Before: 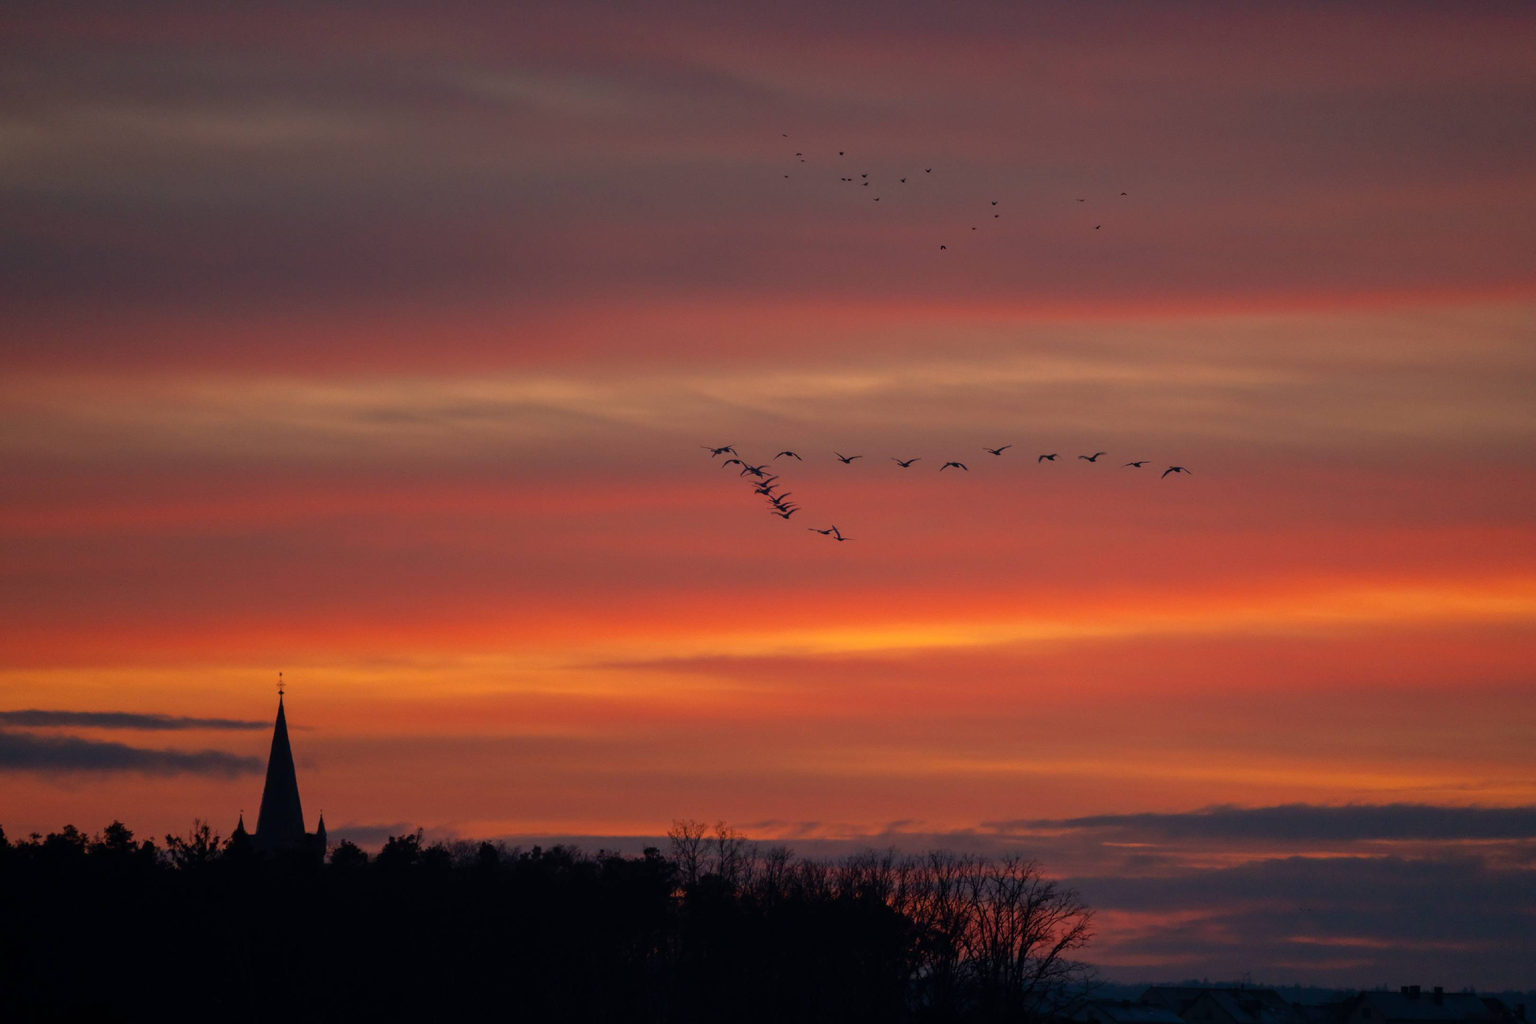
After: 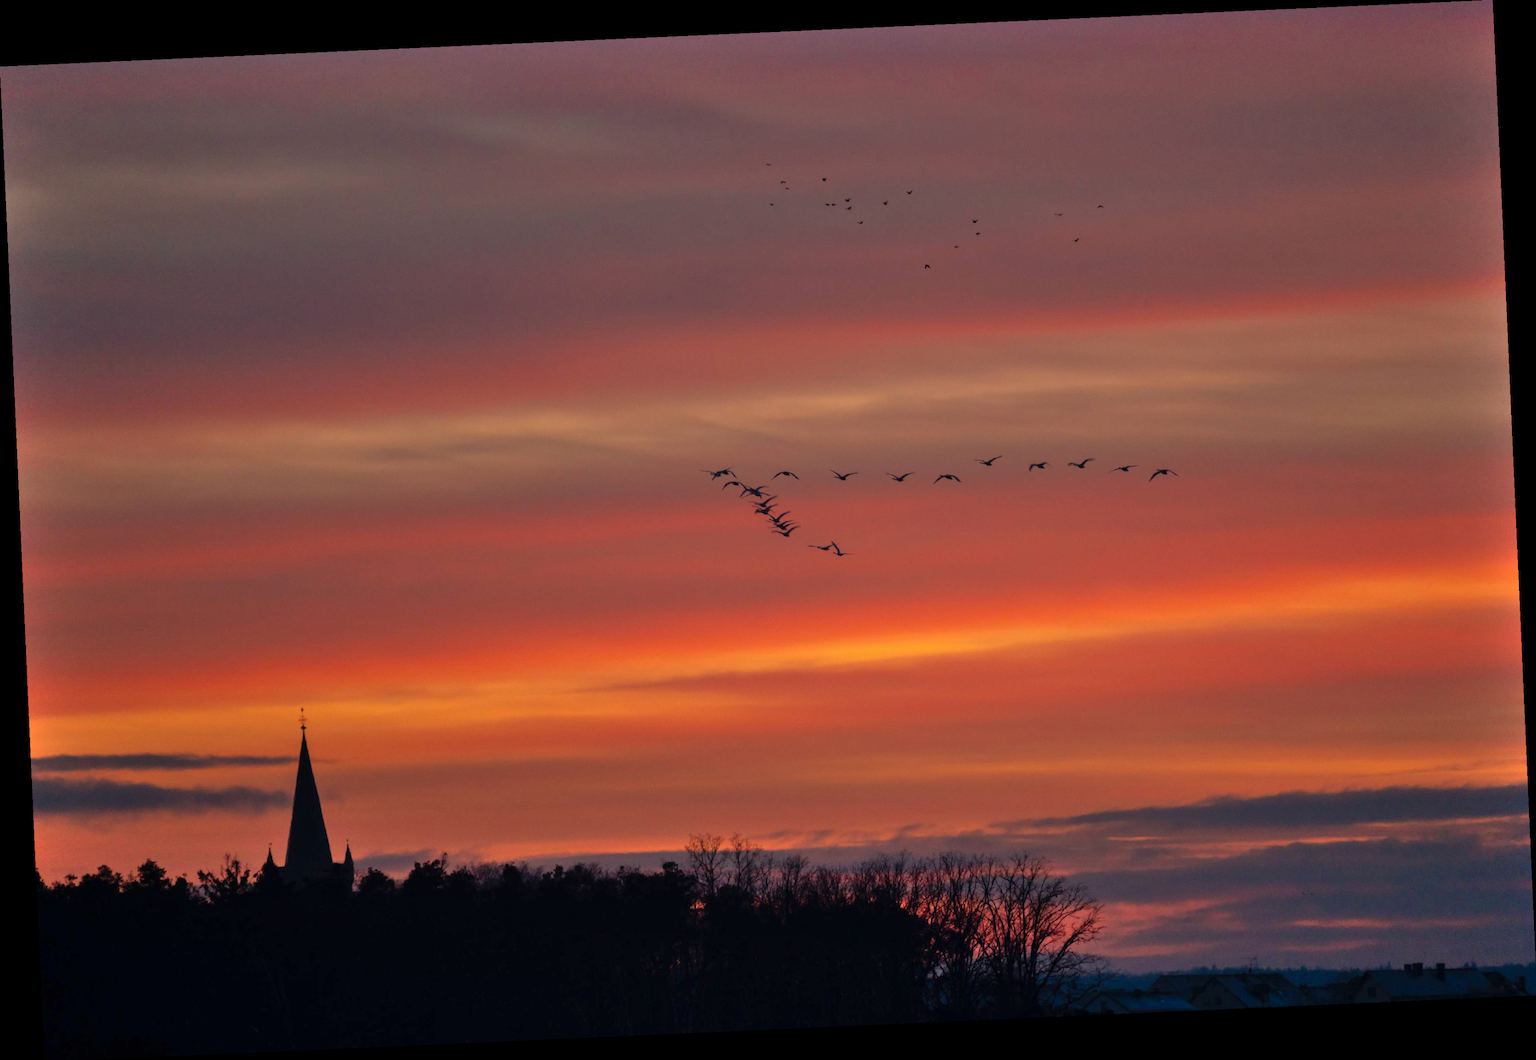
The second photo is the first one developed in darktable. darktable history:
rotate and perspective: rotation -2.56°, automatic cropping off
shadows and highlights: soften with gaussian
